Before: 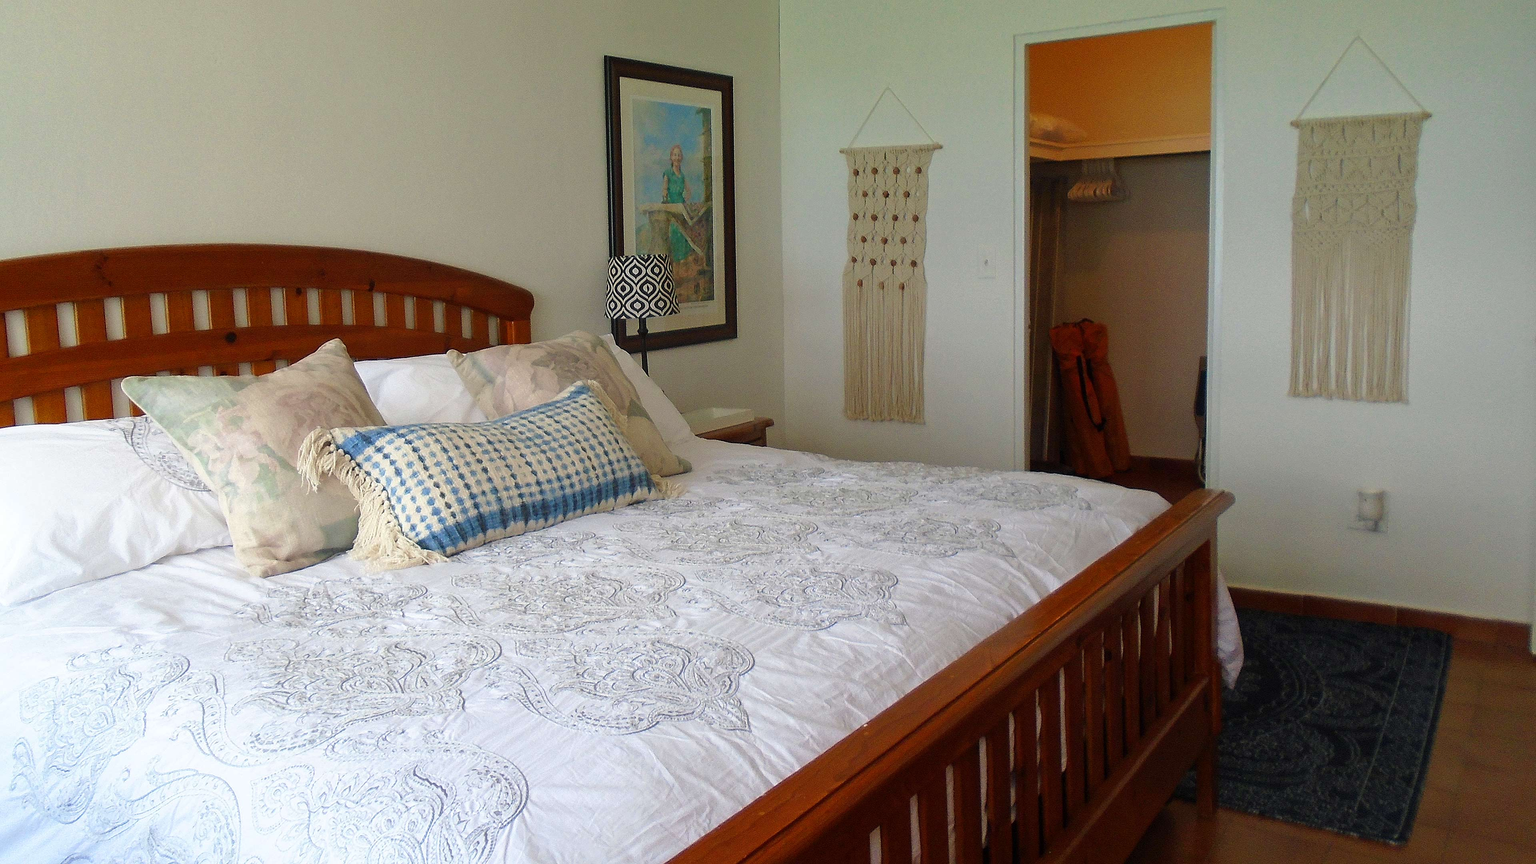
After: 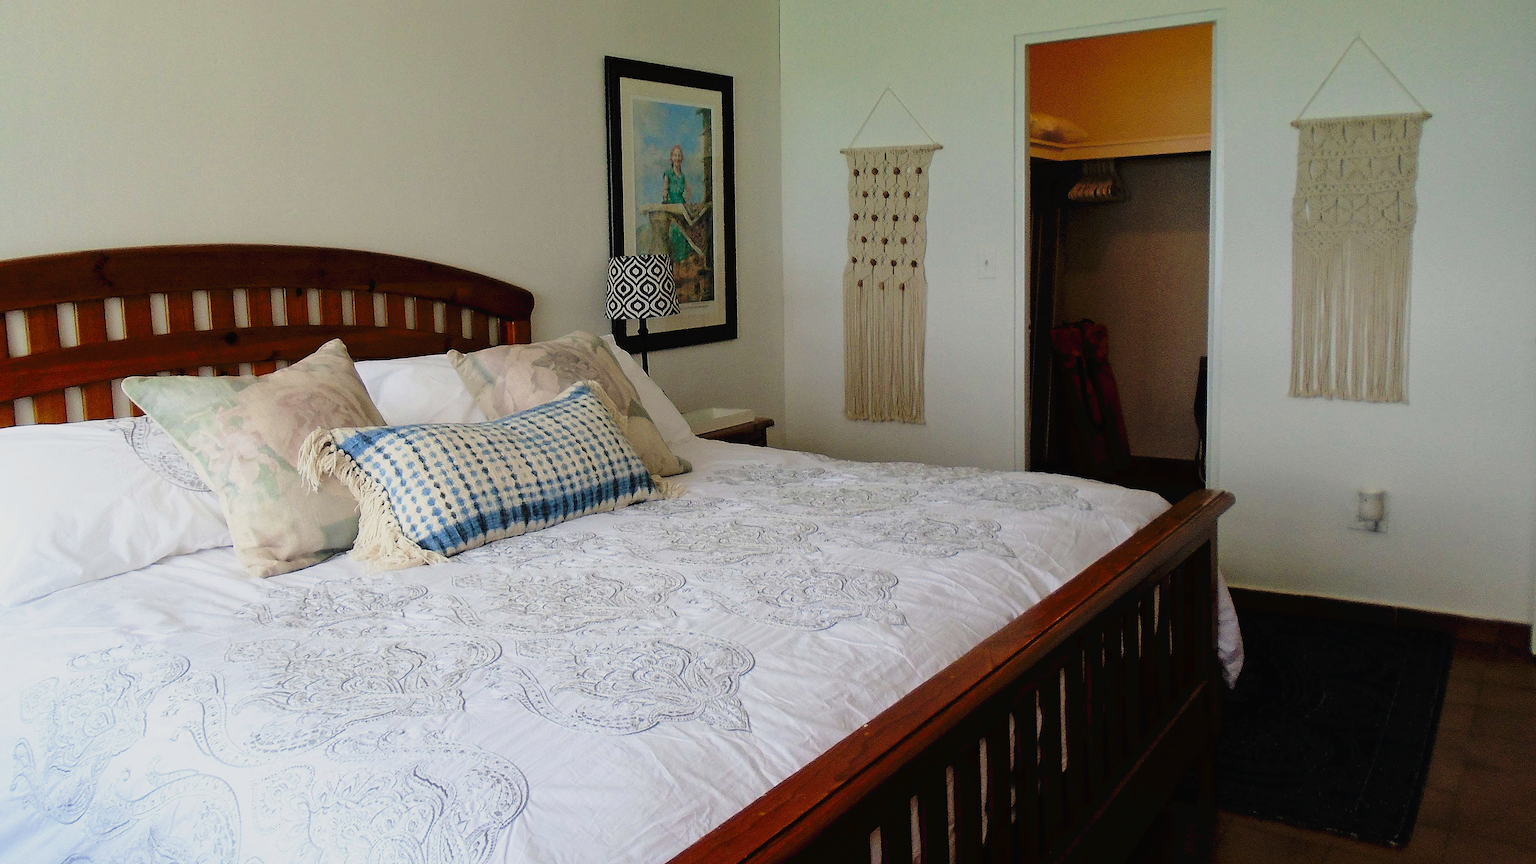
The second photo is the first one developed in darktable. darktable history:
filmic rgb: black relative exposure -5 EV, hardness 2.88, contrast 1.3, highlights saturation mix -10%
tone curve: curves: ch0 [(0, 0) (0.003, 0.026) (0.011, 0.024) (0.025, 0.022) (0.044, 0.031) (0.069, 0.067) (0.1, 0.094) (0.136, 0.102) (0.177, 0.14) (0.224, 0.189) (0.277, 0.238) (0.335, 0.325) (0.399, 0.379) (0.468, 0.453) (0.543, 0.528) (0.623, 0.609) (0.709, 0.695) (0.801, 0.793) (0.898, 0.898) (1, 1)], preserve colors none
